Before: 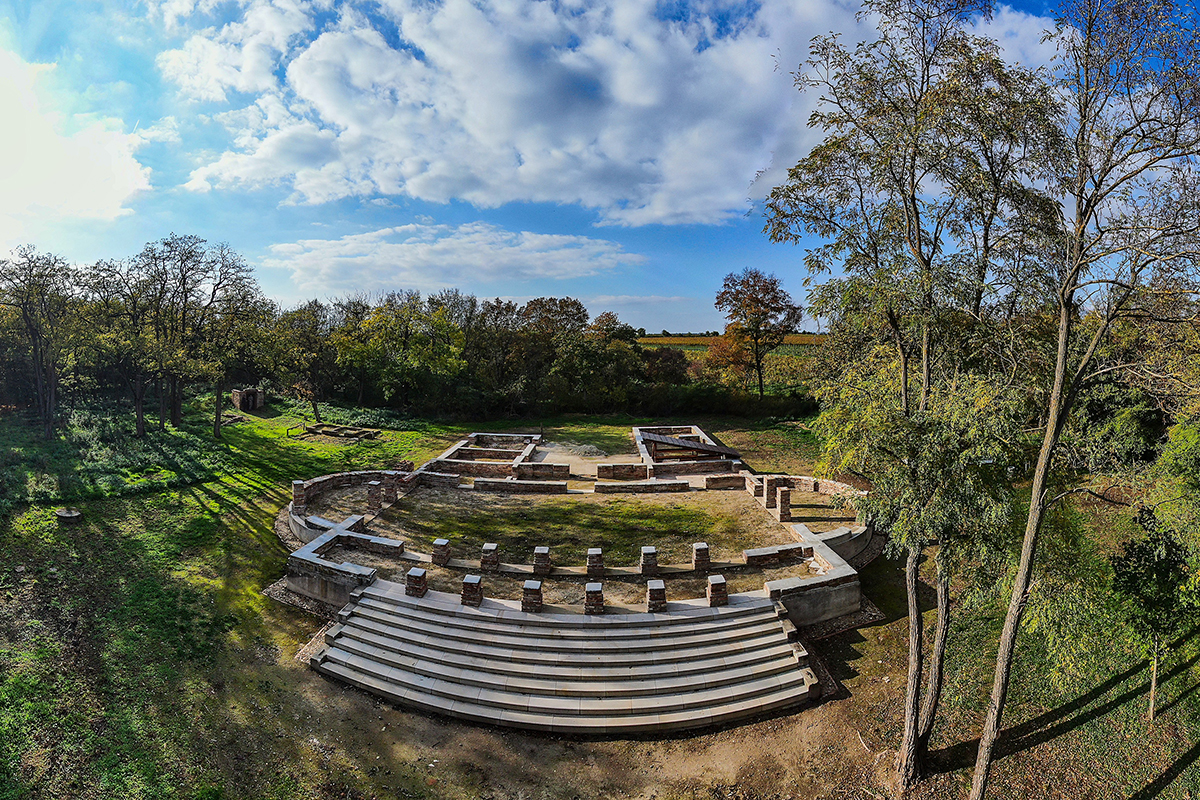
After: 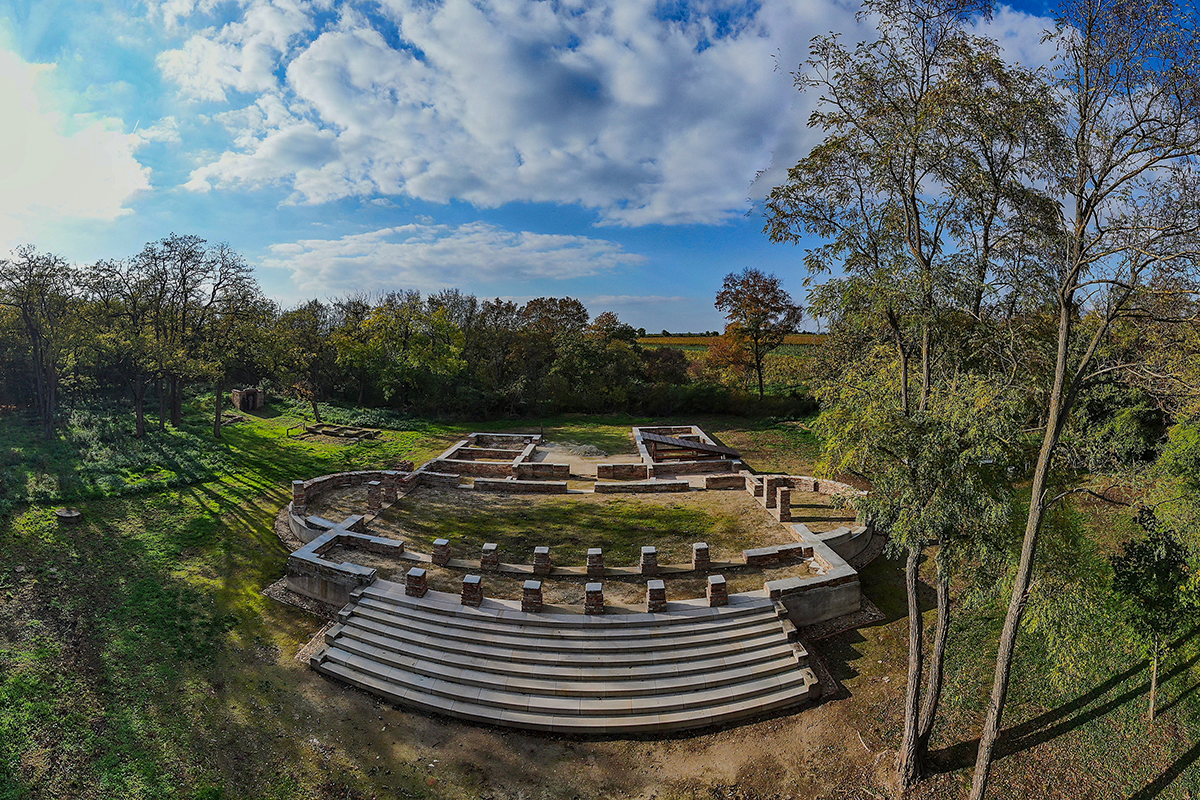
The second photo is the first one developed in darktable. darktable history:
tone equalizer: -8 EV 0.215 EV, -7 EV 0.445 EV, -6 EV 0.423 EV, -5 EV 0.258 EV, -3 EV -0.246 EV, -2 EV -0.411 EV, -1 EV -0.399 EV, +0 EV -0.263 EV
haze removal: strength 0.121, distance 0.244, adaptive false
